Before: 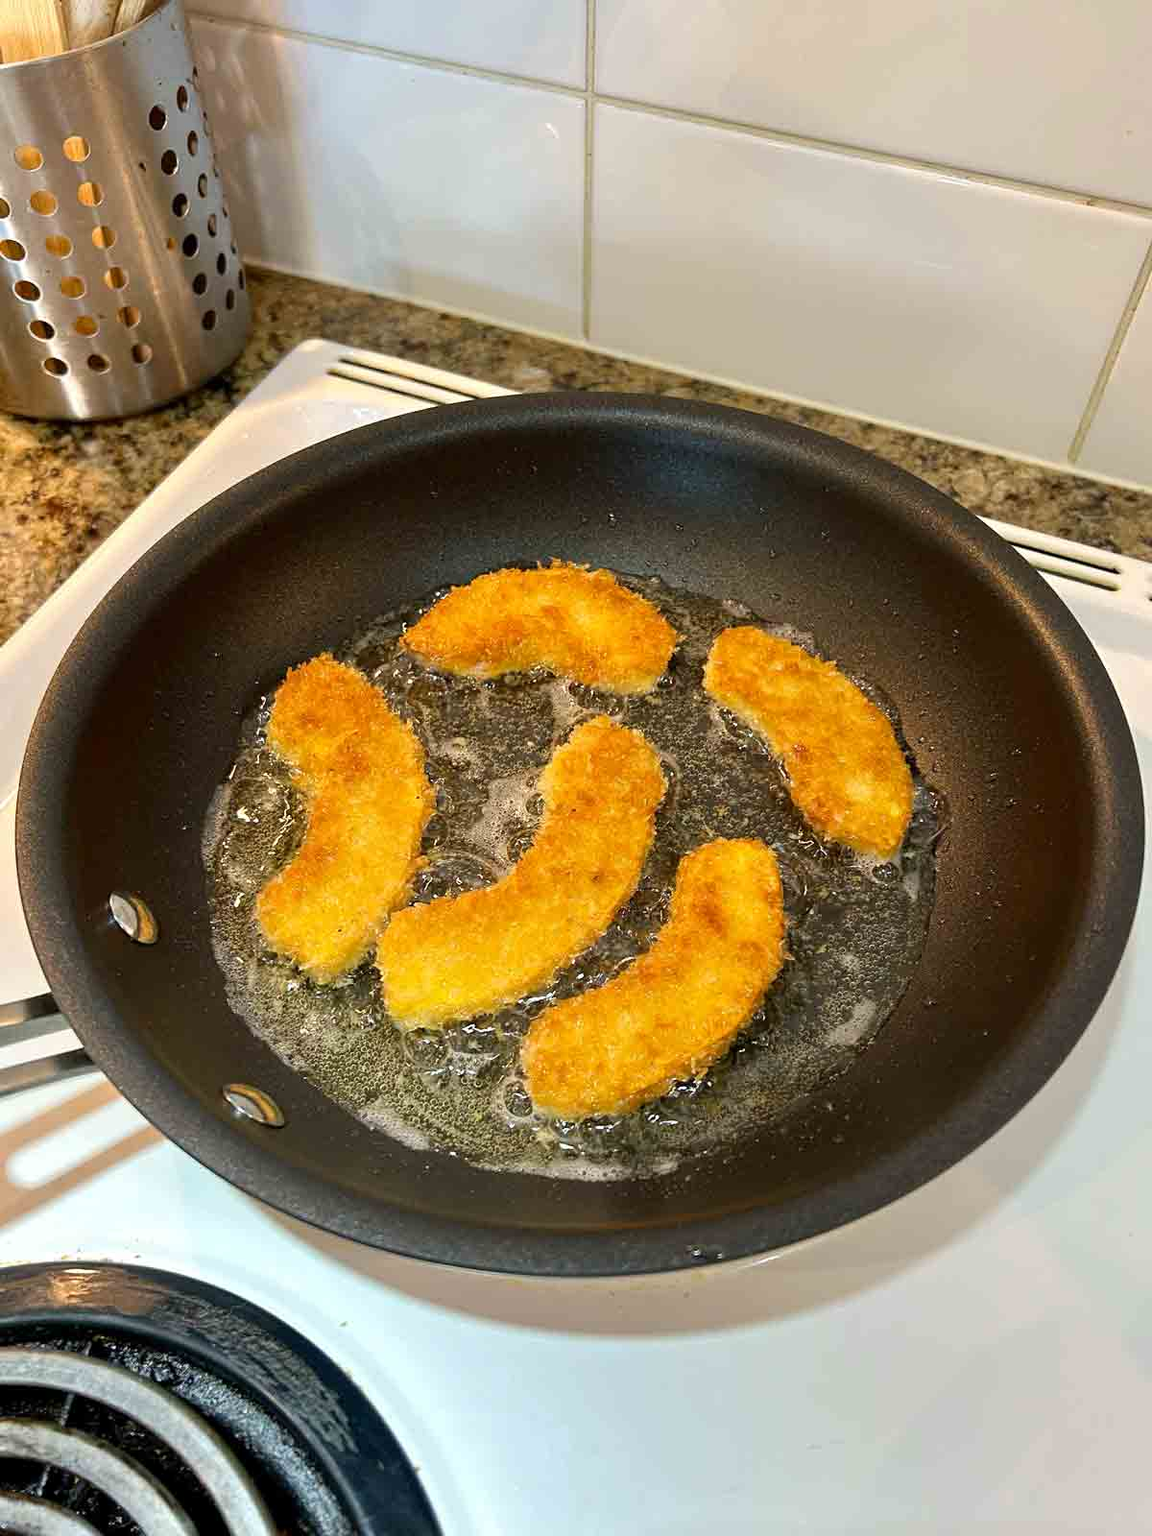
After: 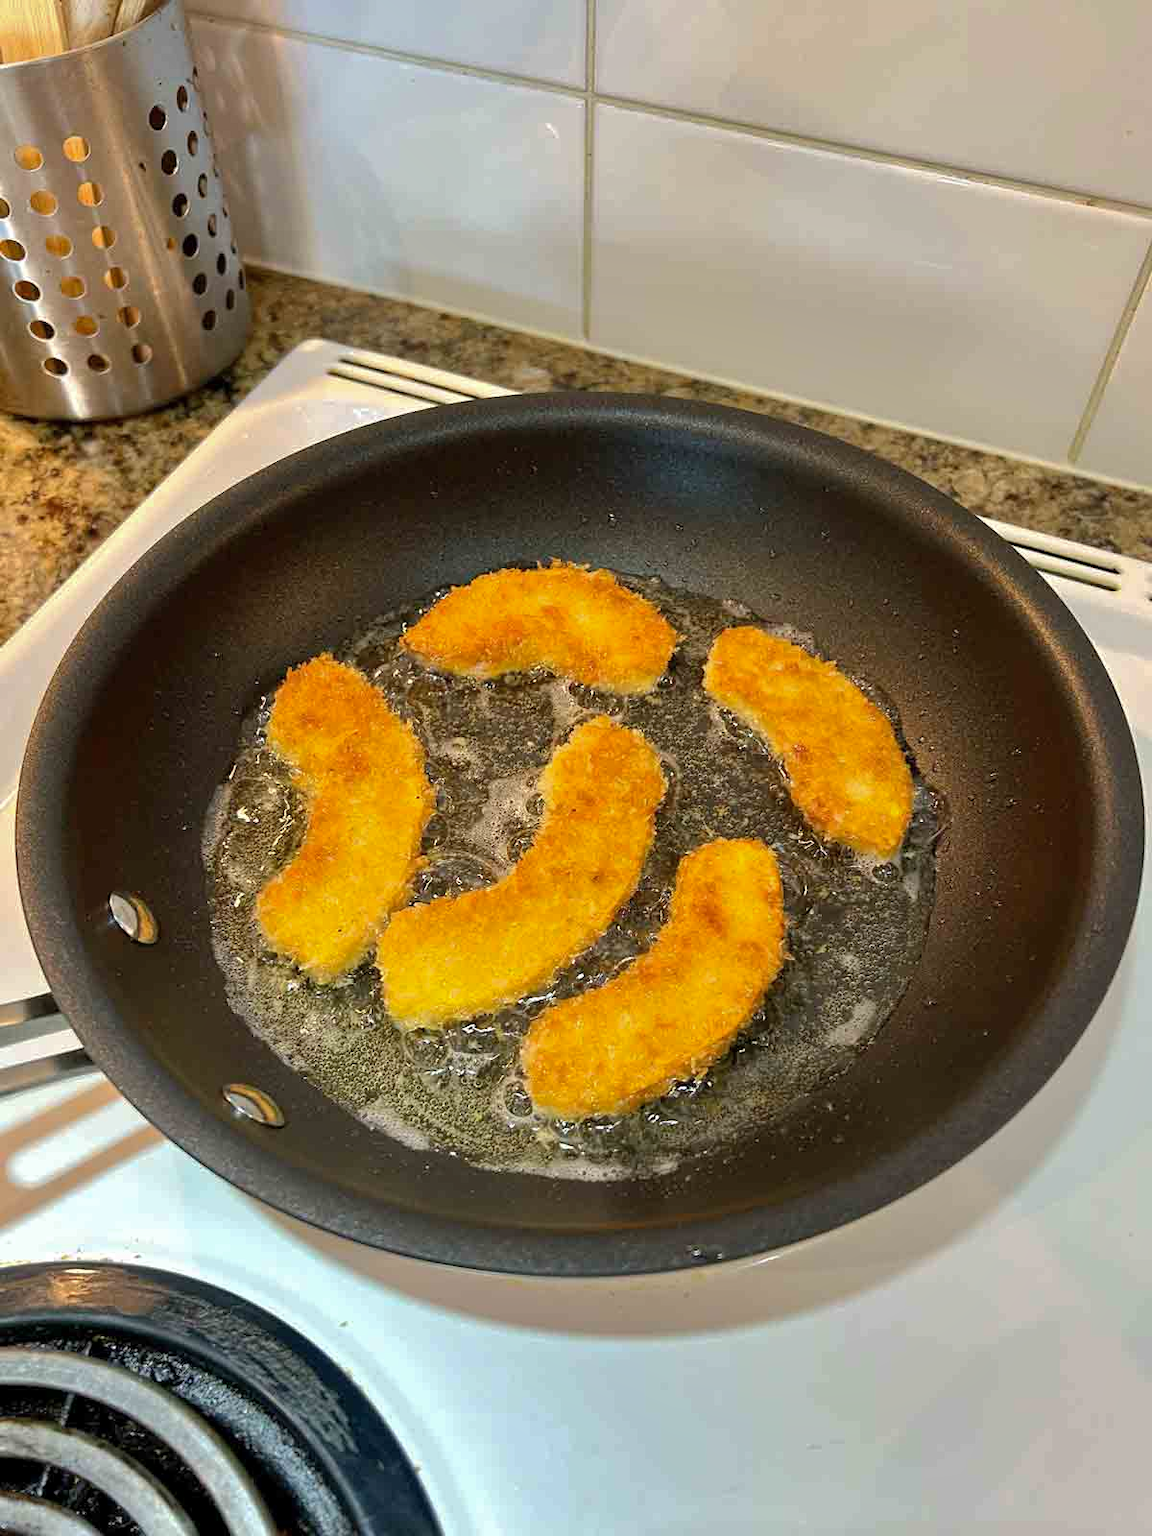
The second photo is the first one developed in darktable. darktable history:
shadows and highlights: shadows 30.25
